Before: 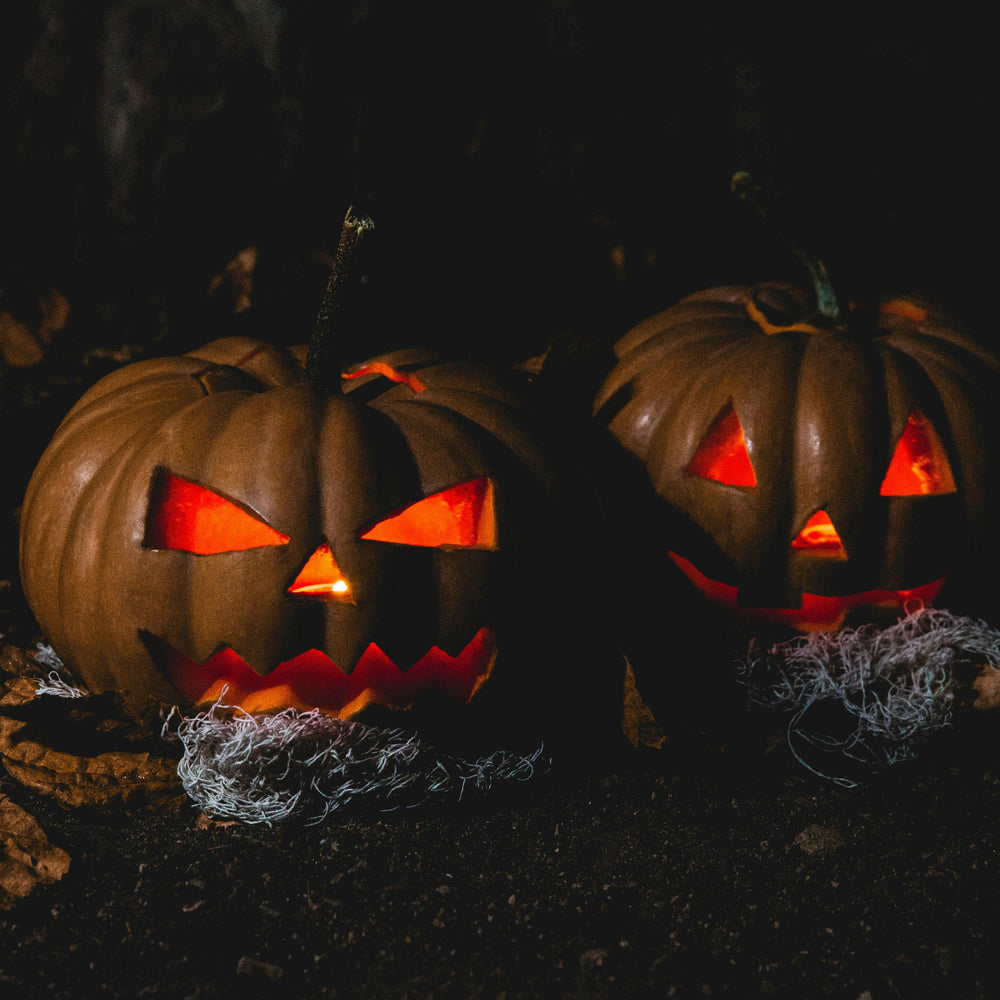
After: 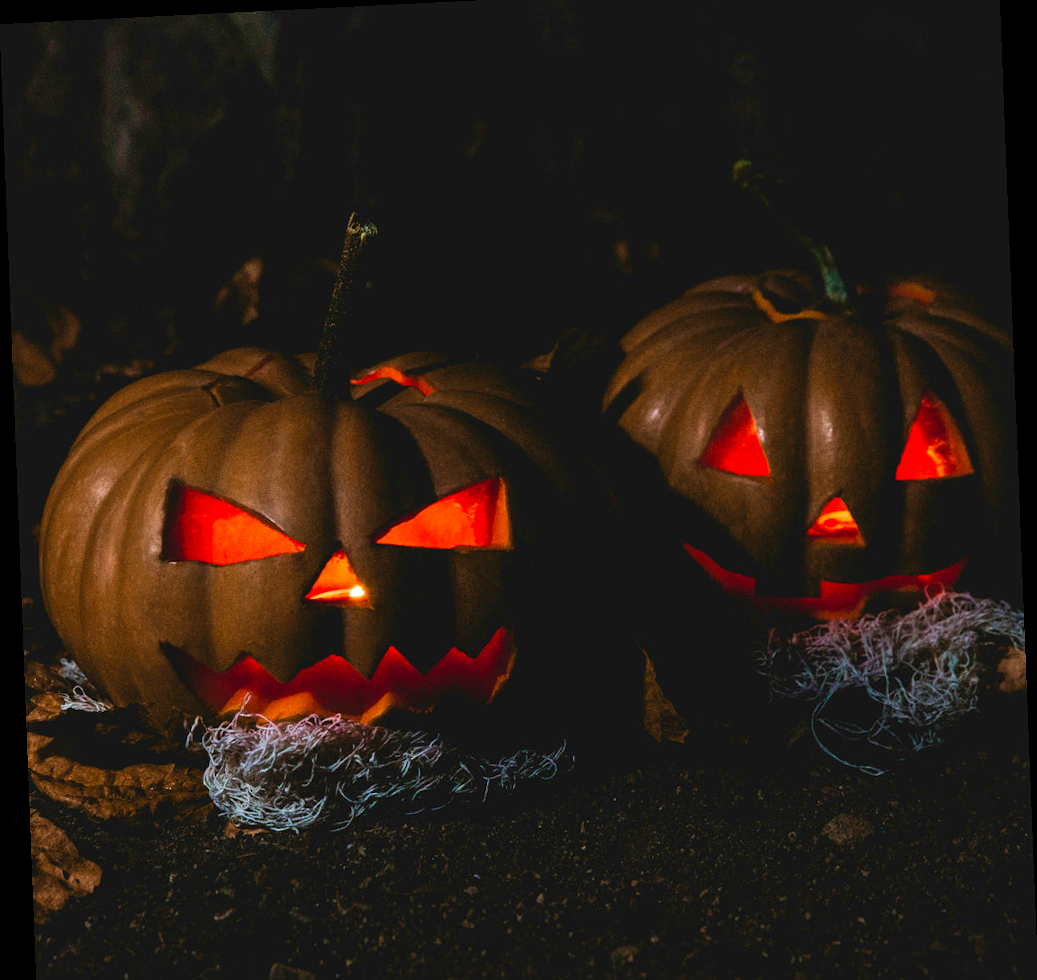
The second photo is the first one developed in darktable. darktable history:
crop and rotate: top 2.479%, bottom 3.018%
rotate and perspective: rotation -2.22°, lens shift (horizontal) -0.022, automatic cropping off
velvia: strength 45%
color correction: saturation 1.1
